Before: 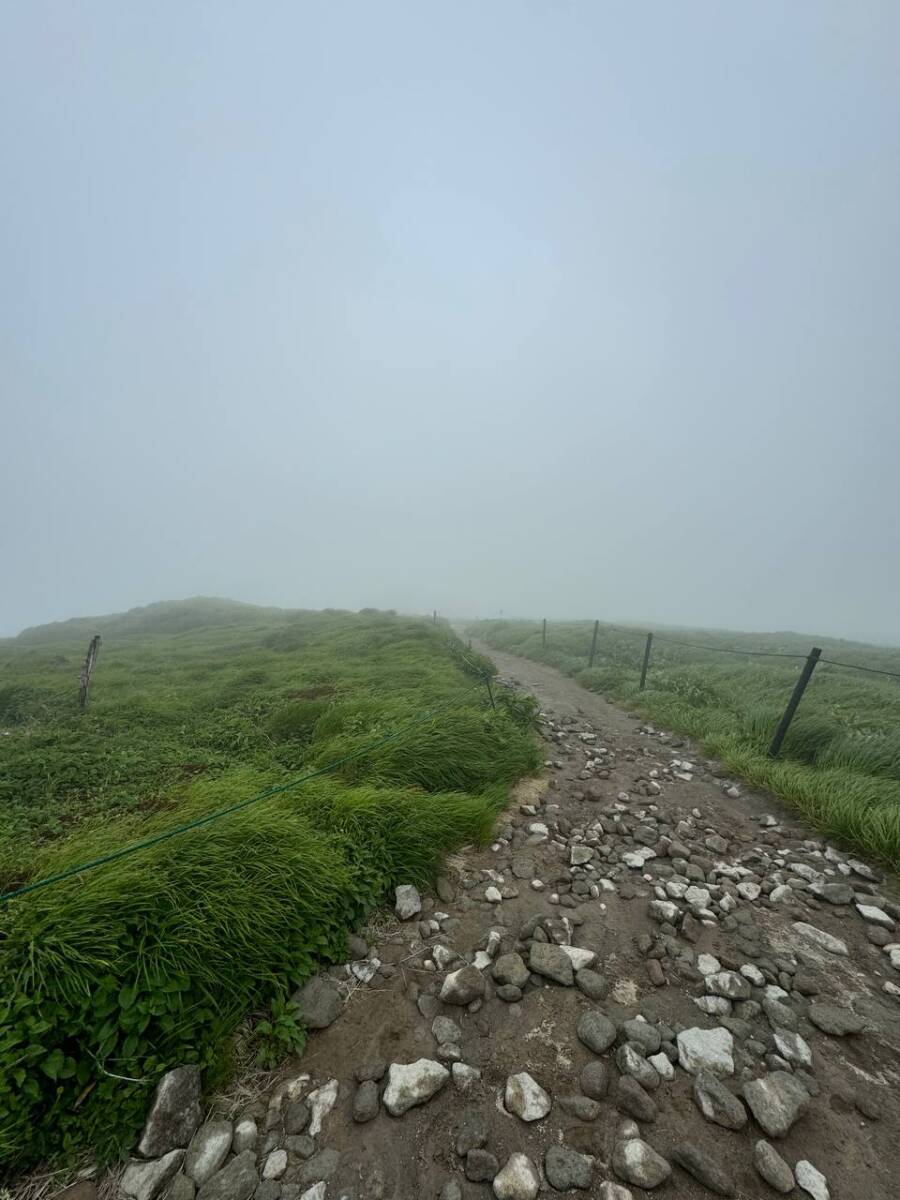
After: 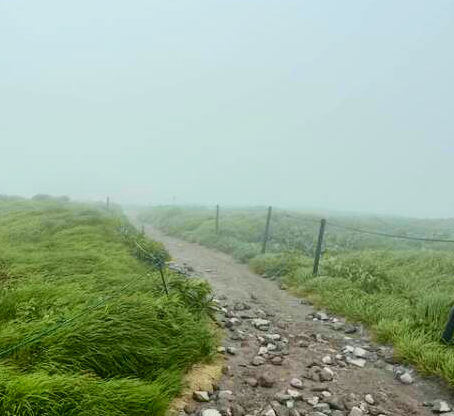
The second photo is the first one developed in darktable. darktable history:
crop: left 36.431%, top 34.56%, right 13.089%, bottom 30.704%
tone curve: curves: ch0 [(0, 0.014) (0.12, 0.096) (0.386, 0.49) (0.54, 0.684) (0.751, 0.855) (0.89, 0.943) (0.998, 0.989)]; ch1 [(0, 0) (0.133, 0.099) (0.437, 0.41) (0.5, 0.5) (0.517, 0.536) (0.548, 0.575) (0.582, 0.631) (0.627, 0.688) (0.836, 0.868) (1, 1)]; ch2 [(0, 0) (0.374, 0.341) (0.456, 0.443) (0.478, 0.49) (0.501, 0.5) (0.528, 0.538) (0.55, 0.6) (0.572, 0.63) (0.702, 0.765) (1, 1)], color space Lab, independent channels, preserve colors none
